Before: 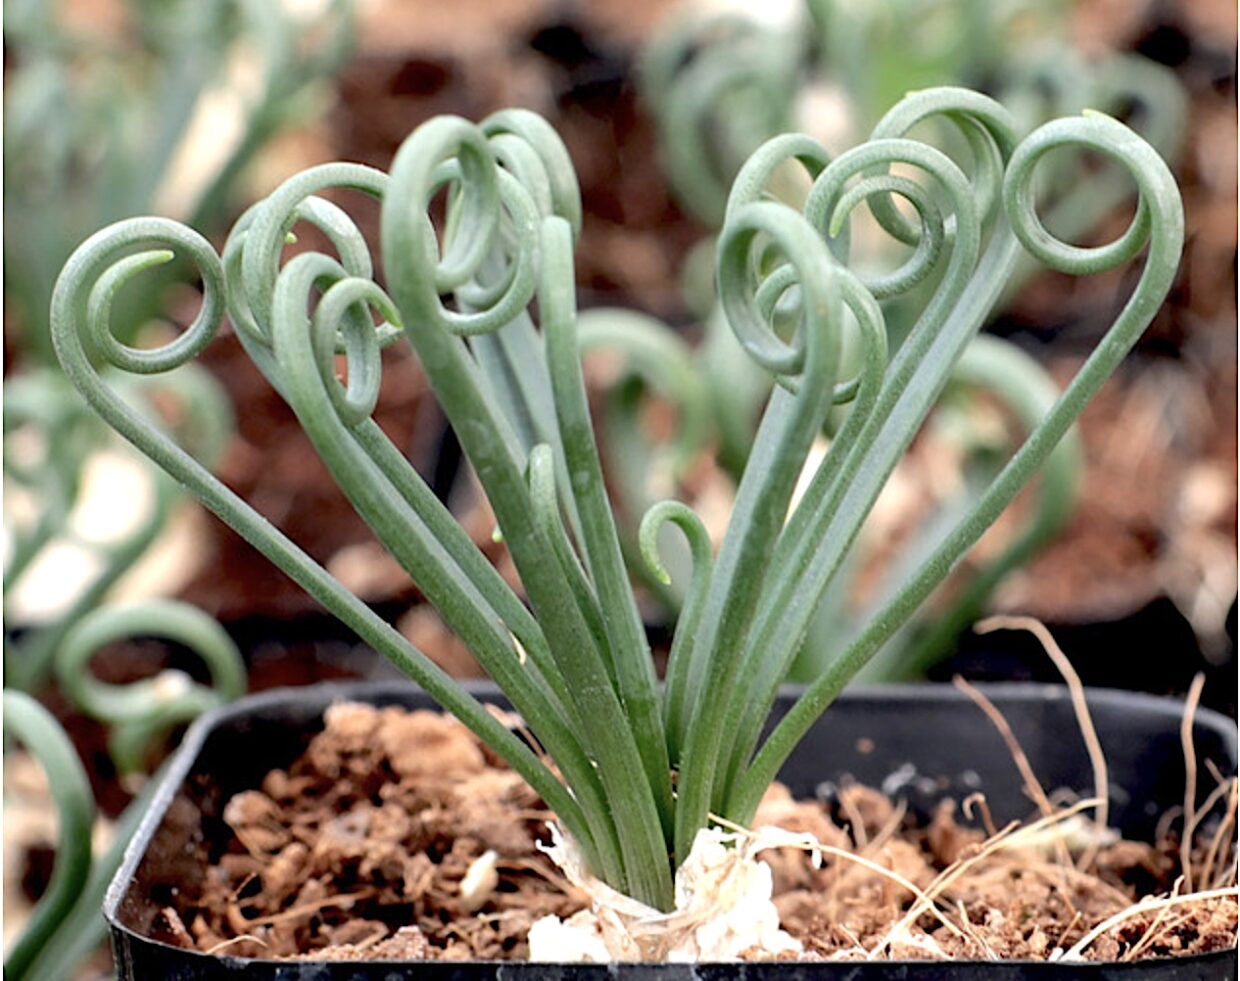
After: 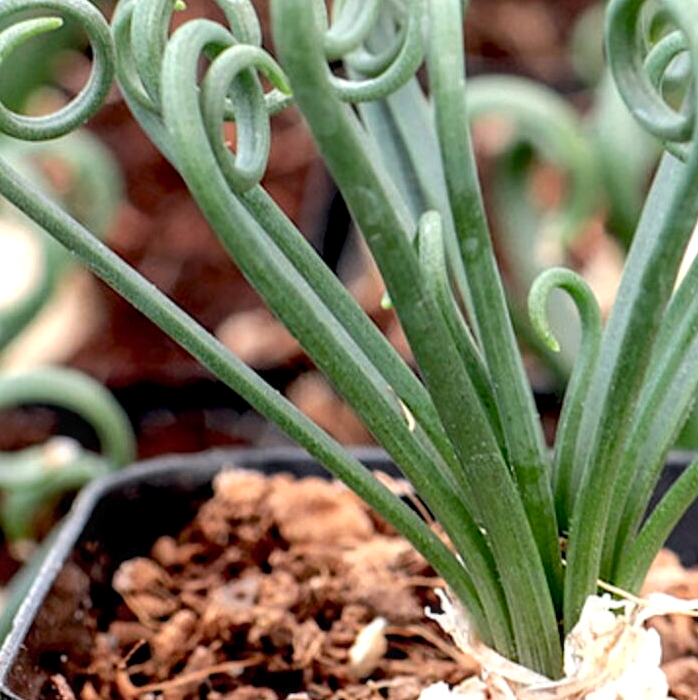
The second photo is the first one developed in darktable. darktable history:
crop: left 8.966%, top 23.852%, right 34.699%, bottom 4.703%
local contrast: on, module defaults
